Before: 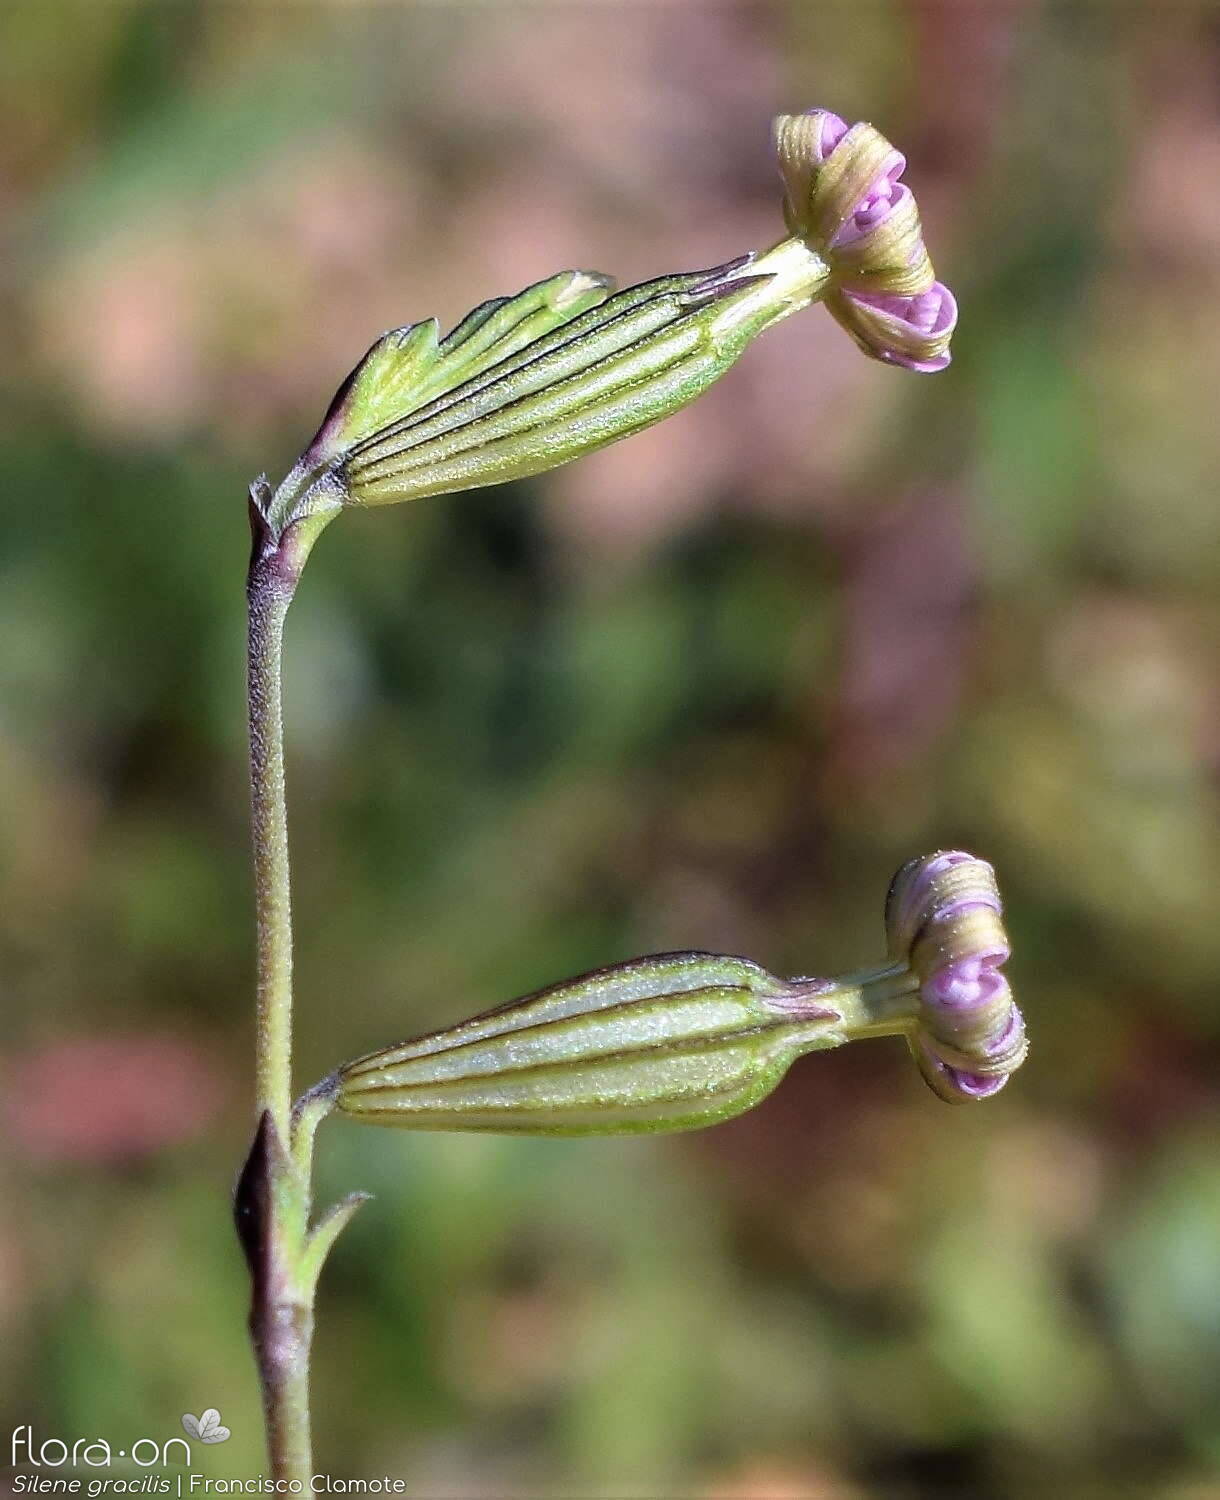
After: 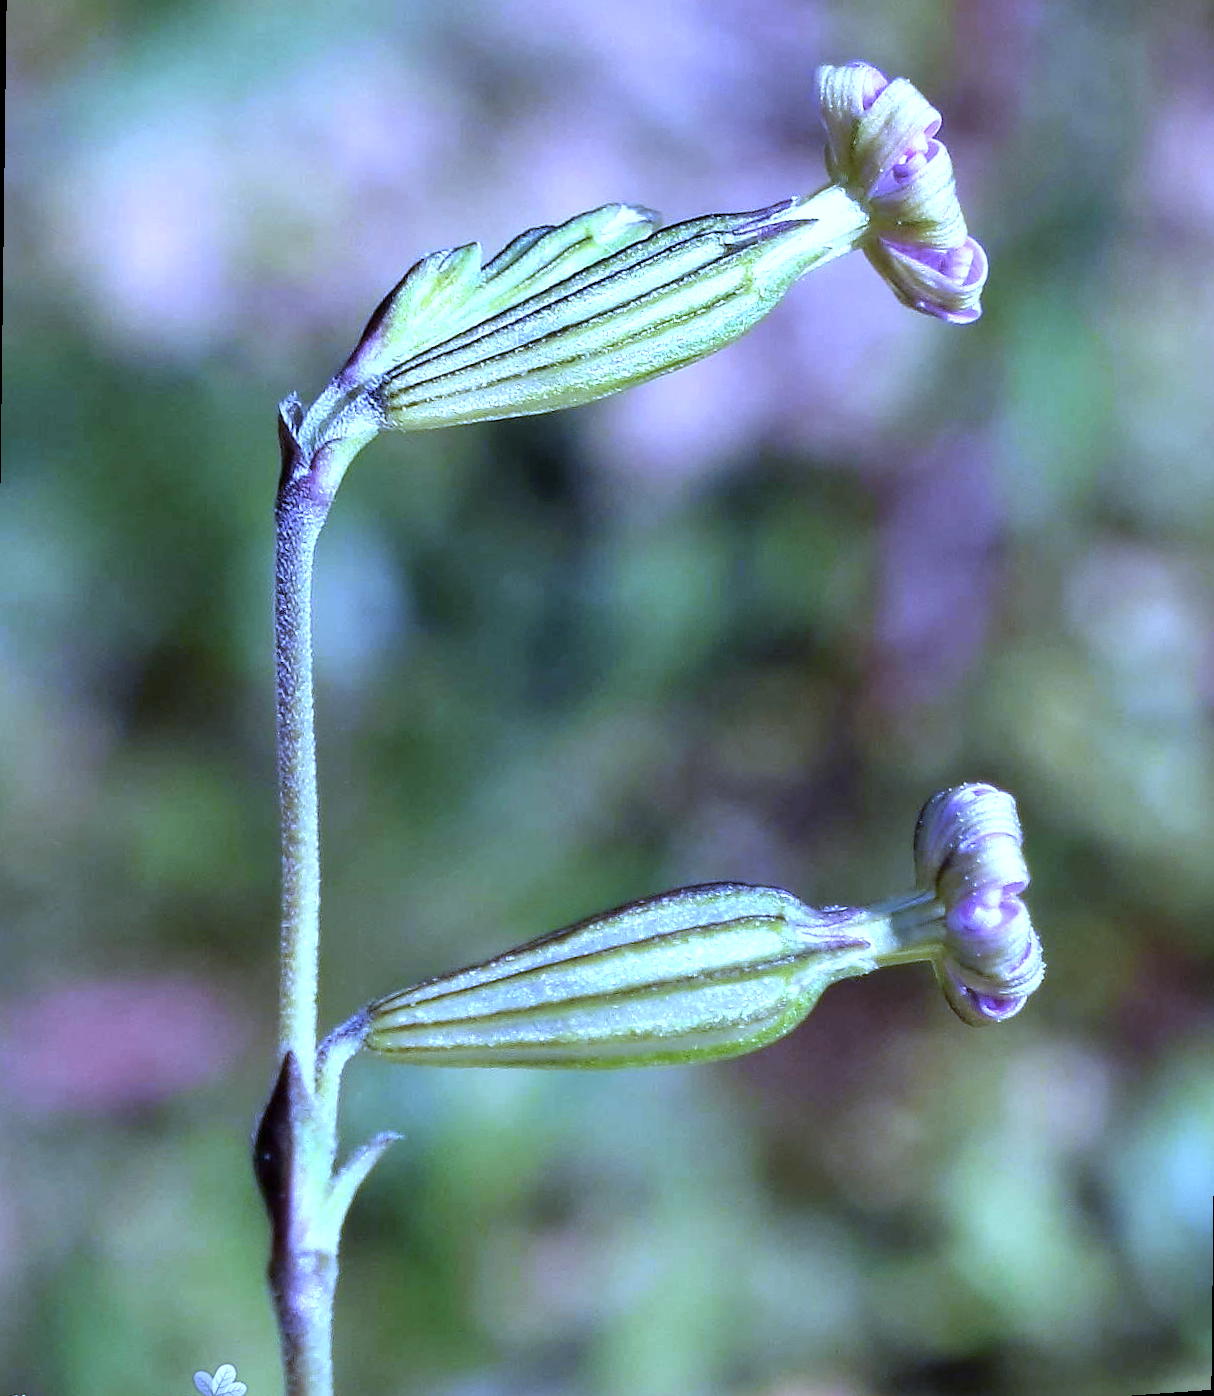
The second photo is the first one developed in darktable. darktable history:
white balance: red 0.766, blue 1.537
exposure: exposure 0.648 EV, compensate highlight preservation false
contrast brightness saturation: saturation -0.05
rotate and perspective: rotation 0.679°, lens shift (horizontal) 0.136, crop left 0.009, crop right 0.991, crop top 0.078, crop bottom 0.95
